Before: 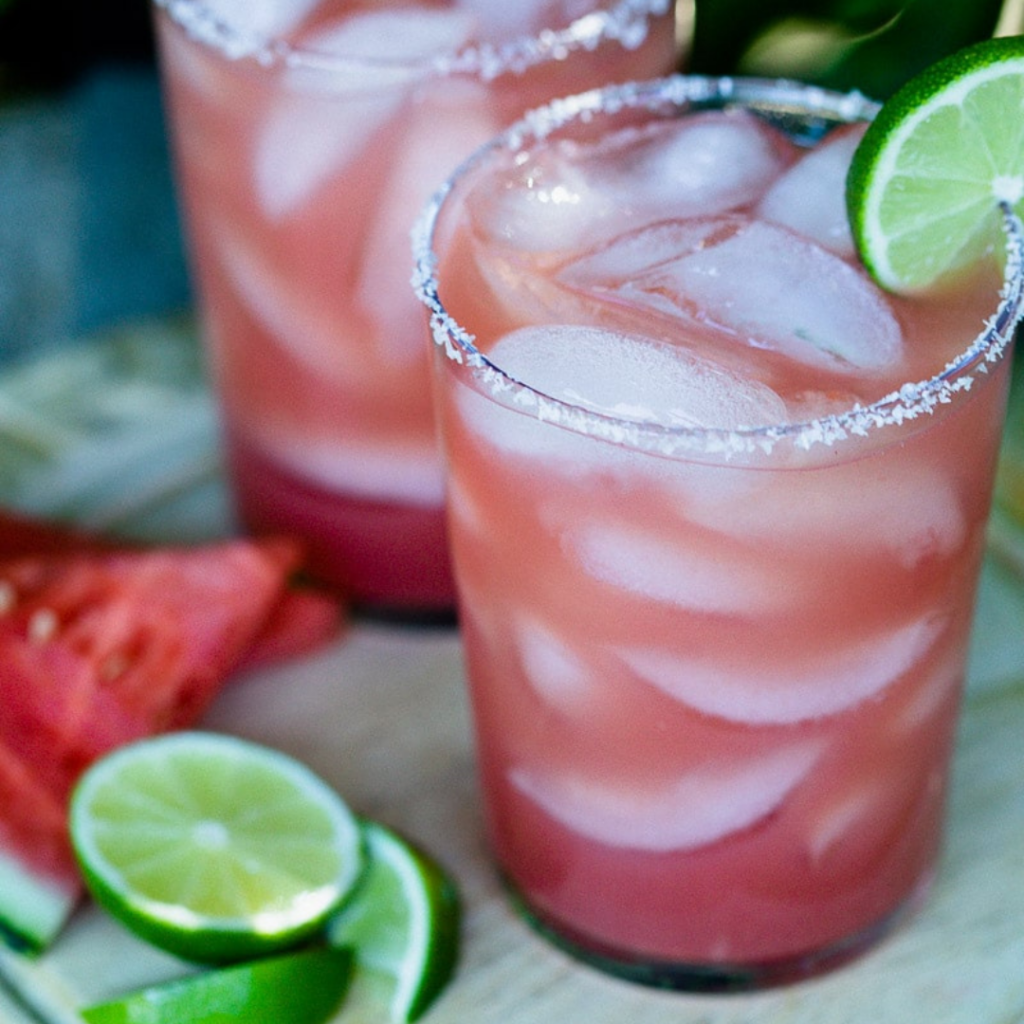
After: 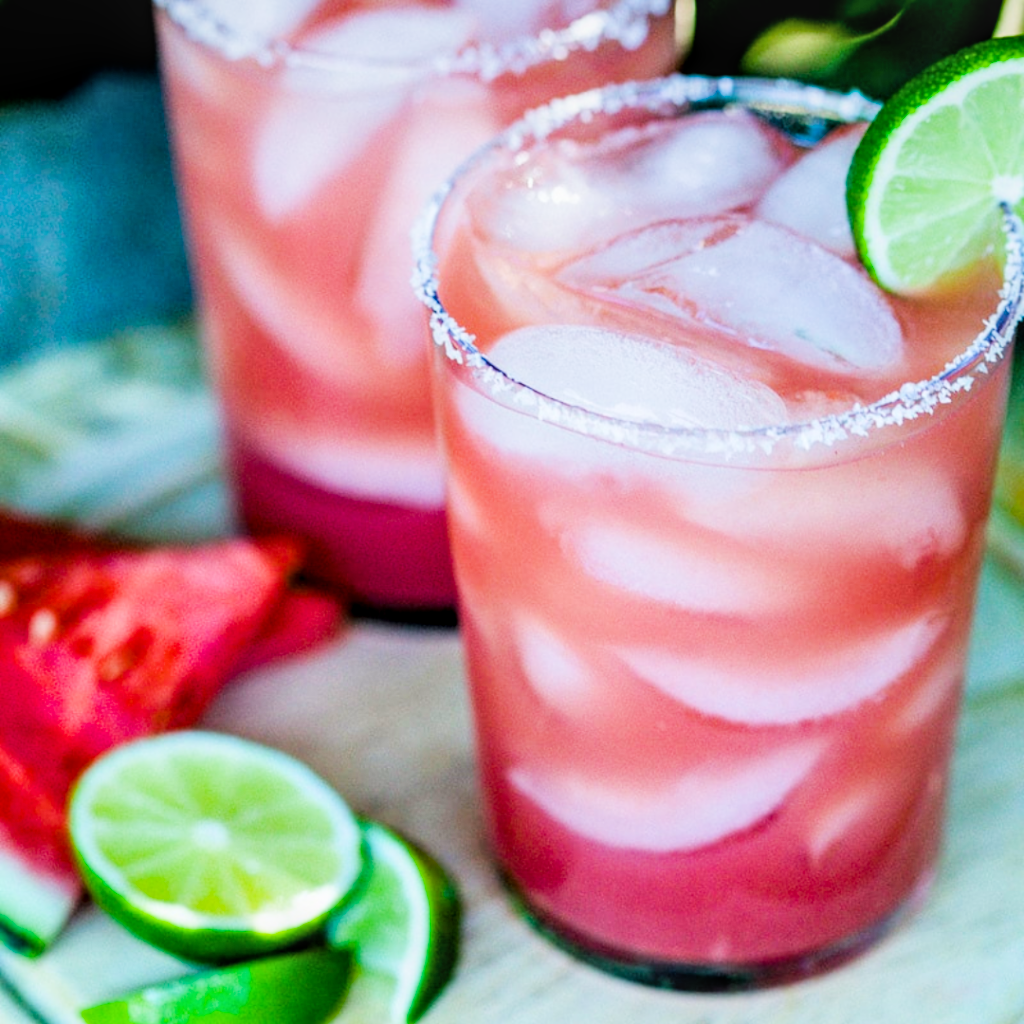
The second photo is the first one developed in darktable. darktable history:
local contrast: on, module defaults
exposure: black level correction 0, exposure 0.9 EV, compensate highlight preservation false
filmic rgb: black relative exposure -5 EV, hardness 2.88, contrast 1.2, highlights saturation mix -30%
color balance rgb: perceptual saturation grading › global saturation 30%, global vibrance 20%
